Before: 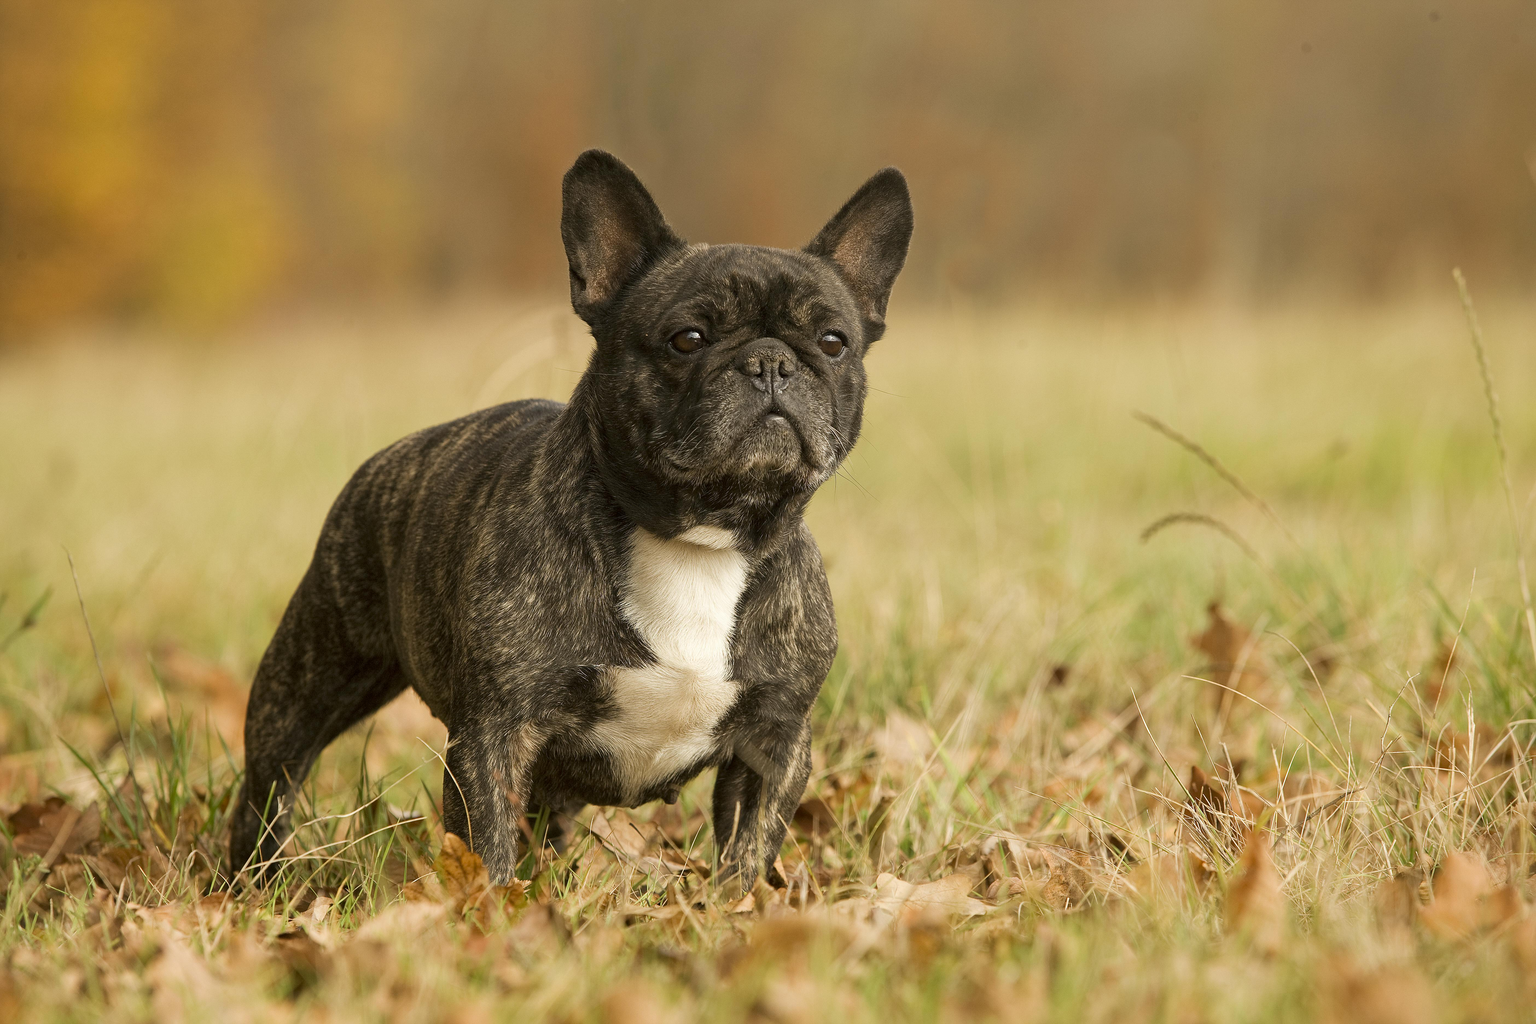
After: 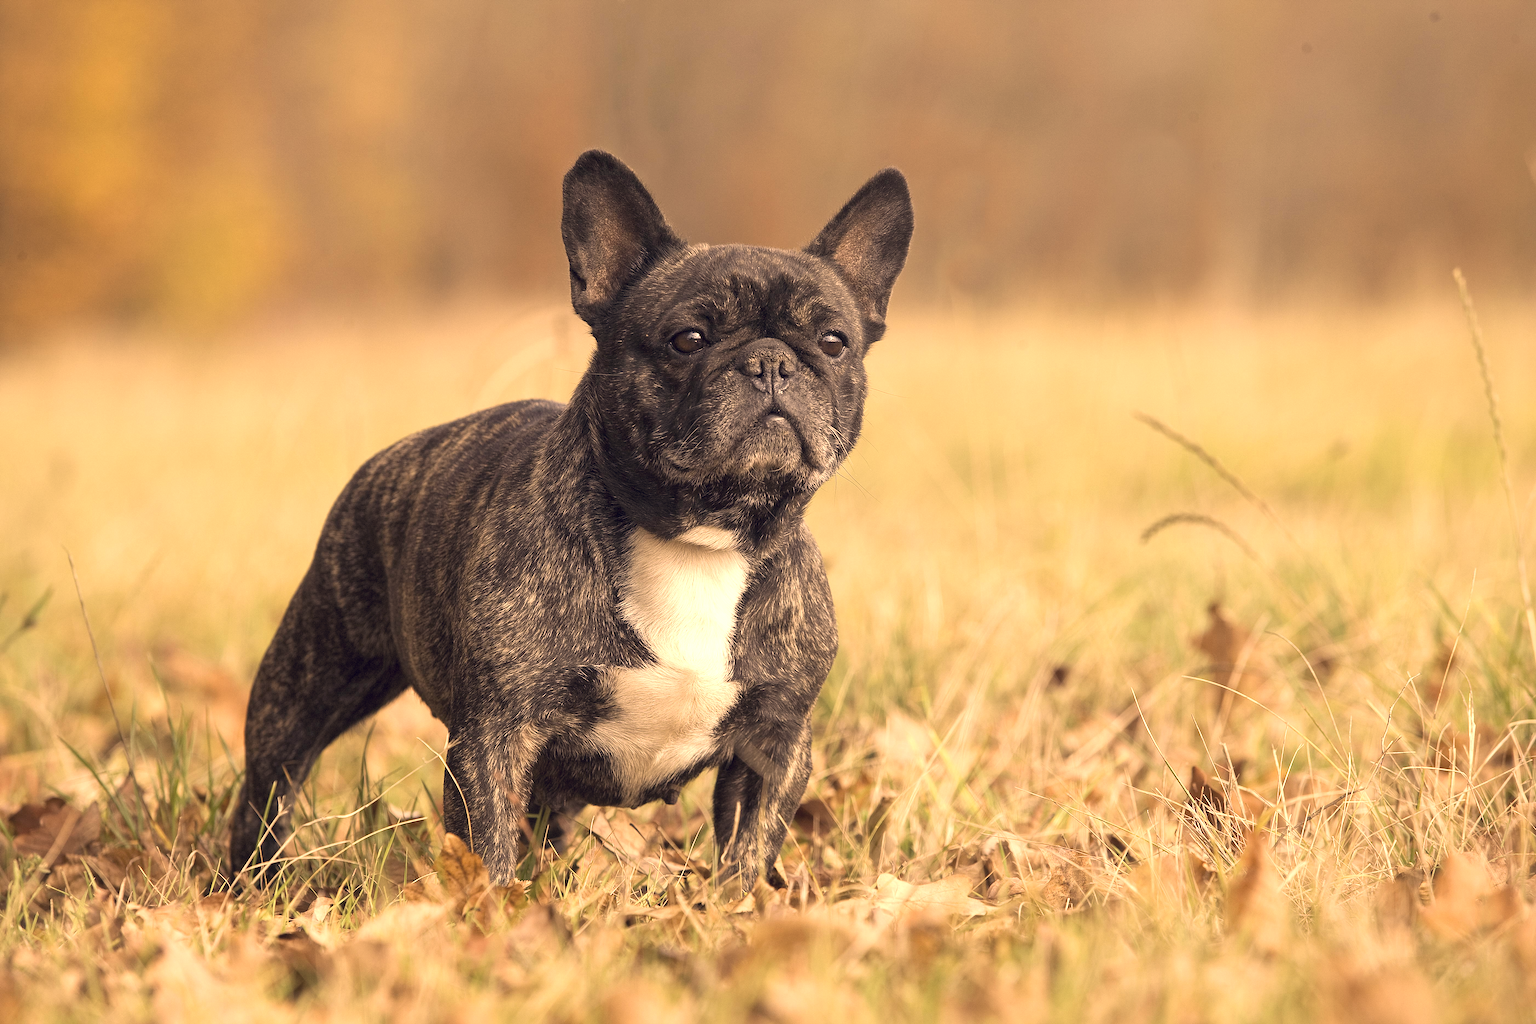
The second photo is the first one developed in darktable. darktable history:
color correction: highlights a* 19.63, highlights b* 26.85, shadows a* 3.43, shadows b* -17.35, saturation 0.733
exposure: exposure 0.559 EV, compensate highlight preservation false
